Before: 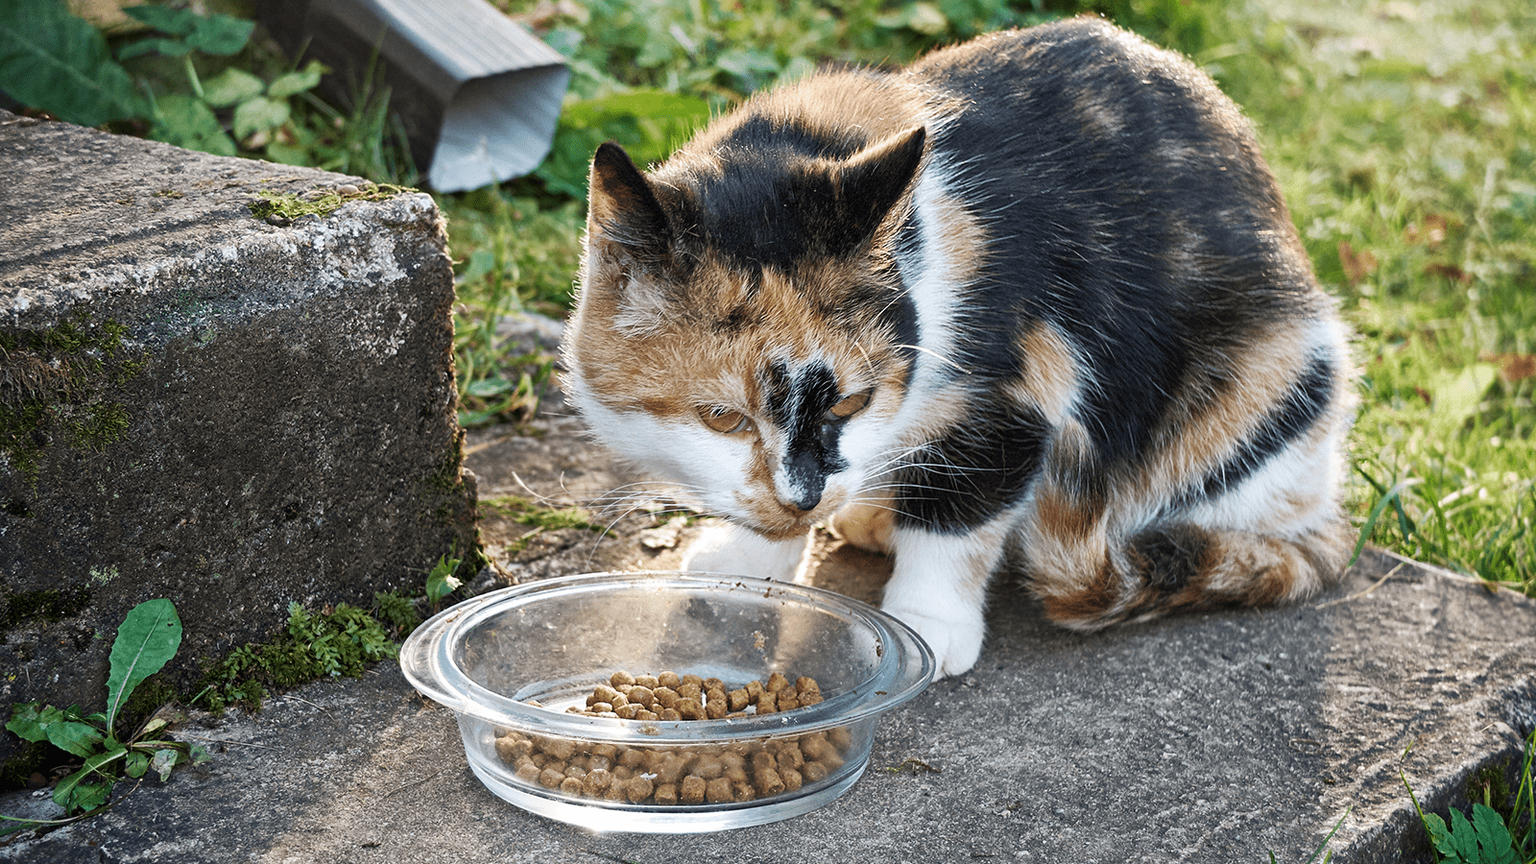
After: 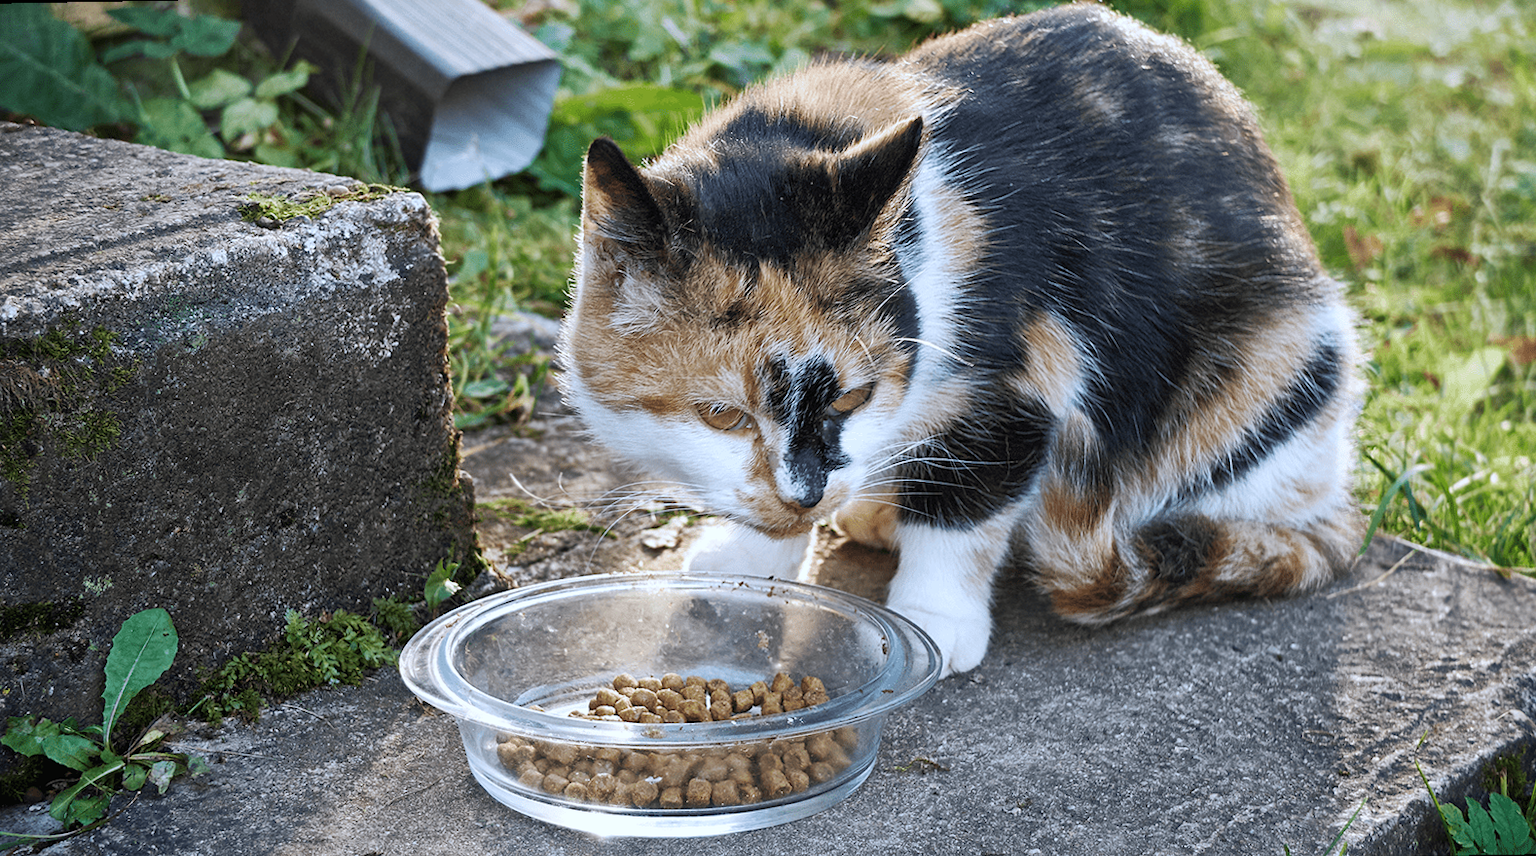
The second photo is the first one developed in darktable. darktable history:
white balance: red 0.954, blue 1.079
rotate and perspective: rotation -1°, crop left 0.011, crop right 0.989, crop top 0.025, crop bottom 0.975
shadows and highlights: shadows 25, highlights -25
